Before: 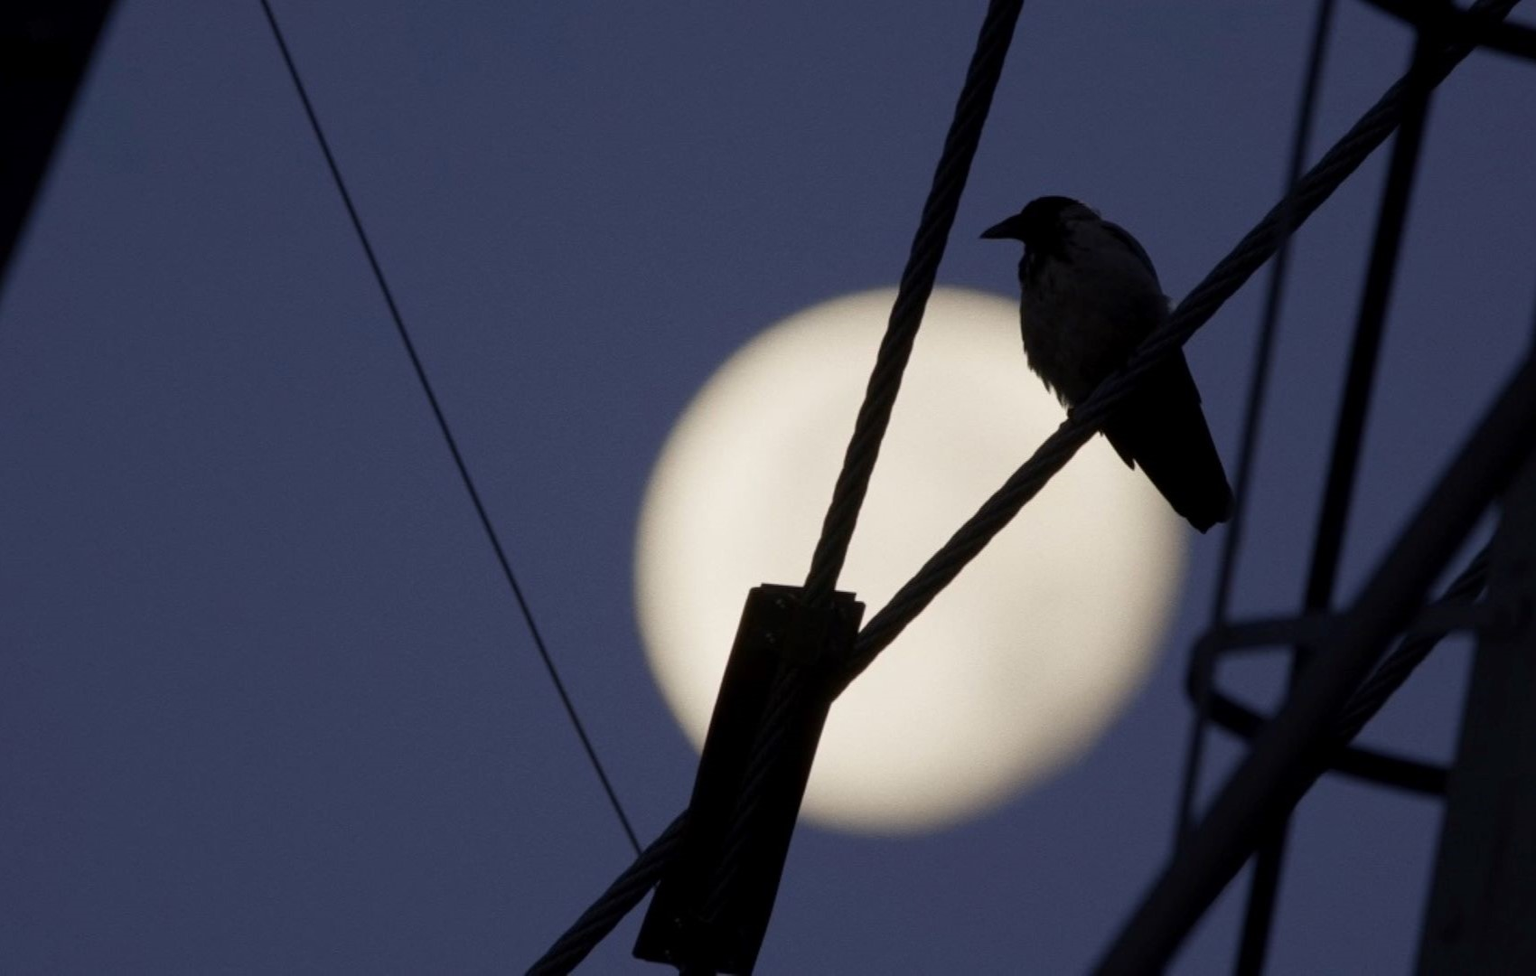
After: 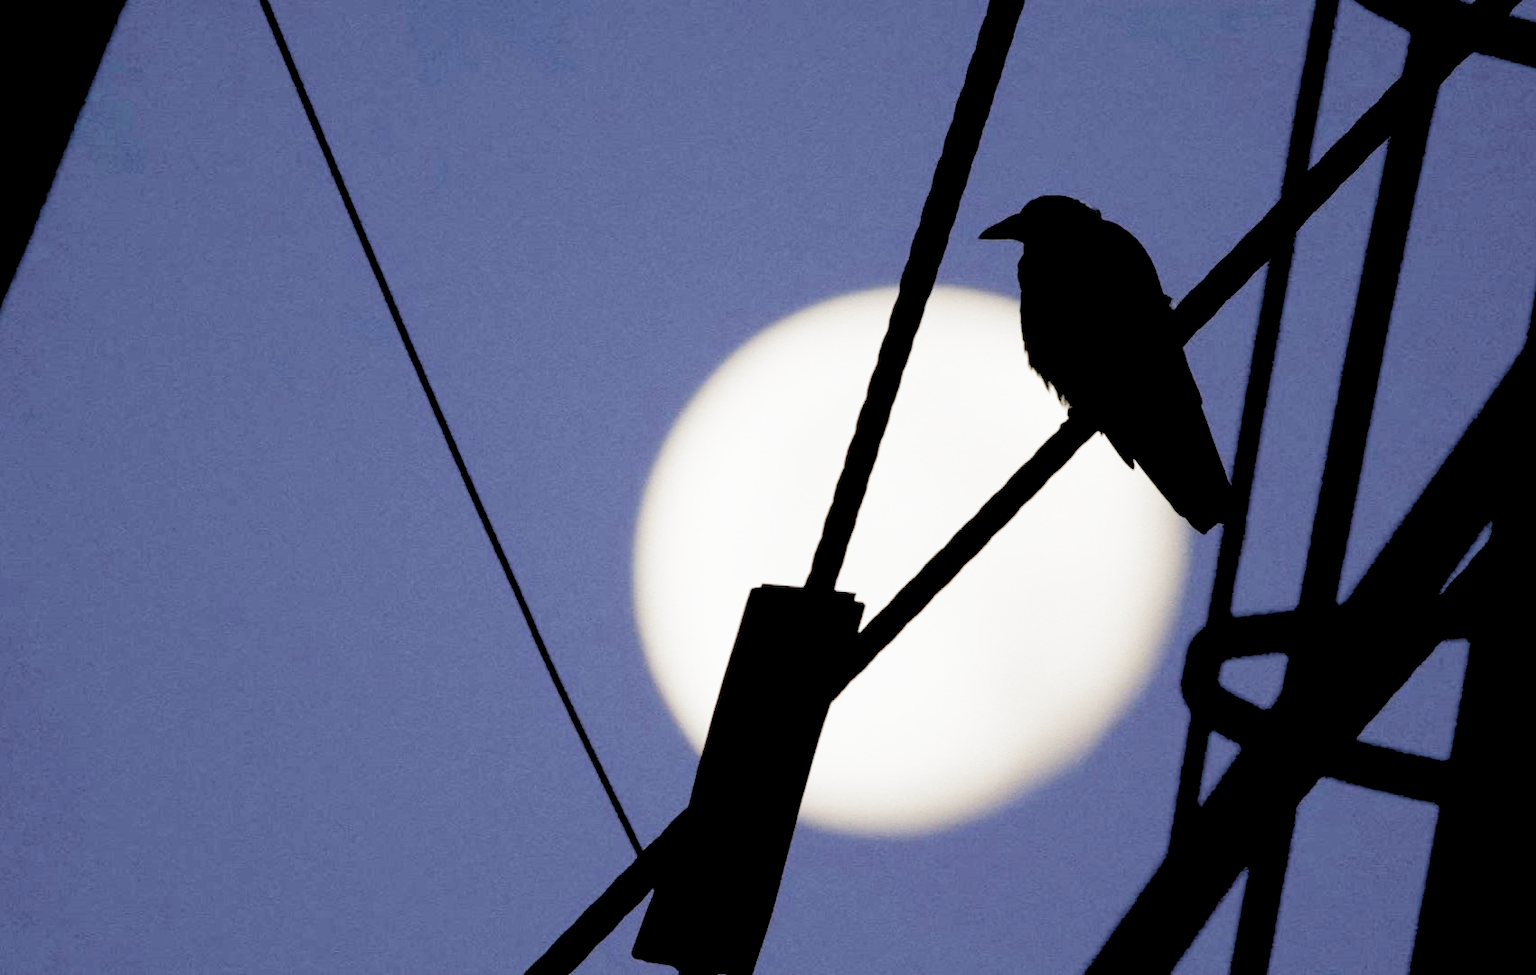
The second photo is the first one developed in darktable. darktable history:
filmic rgb: middle gray luminance 9.23%, black relative exposure -10.55 EV, white relative exposure 3.45 EV, threshold 6 EV, target black luminance 0%, hardness 5.98, latitude 59.69%, contrast 1.087, highlights saturation mix 5%, shadows ↔ highlights balance 29.23%, add noise in highlights 0, preserve chrominance no, color science v3 (2019), use custom middle-gray values true, iterations of high-quality reconstruction 0, contrast in highlights soft, enable highlight reconstruction true
rgb levels: levels [[0.027, 0.429, 0.996], [0, 0.5, 1], [0, 0.5, 1]]
